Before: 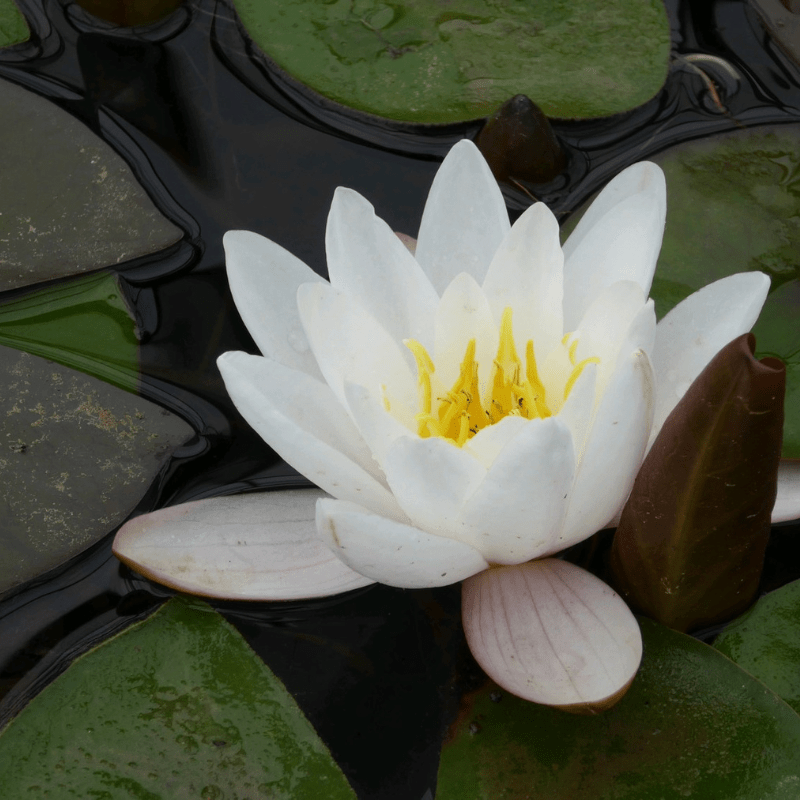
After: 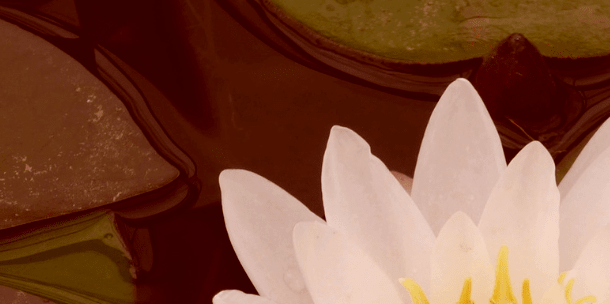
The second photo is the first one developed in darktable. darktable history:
color correction: highlights a* 9.03, highlights b* 8.71, shadows a* 40, shadows b* 40, saturation 0.8
crop: left 0.579%, top 7.627%, right 23.167%, bottom 54.275%
